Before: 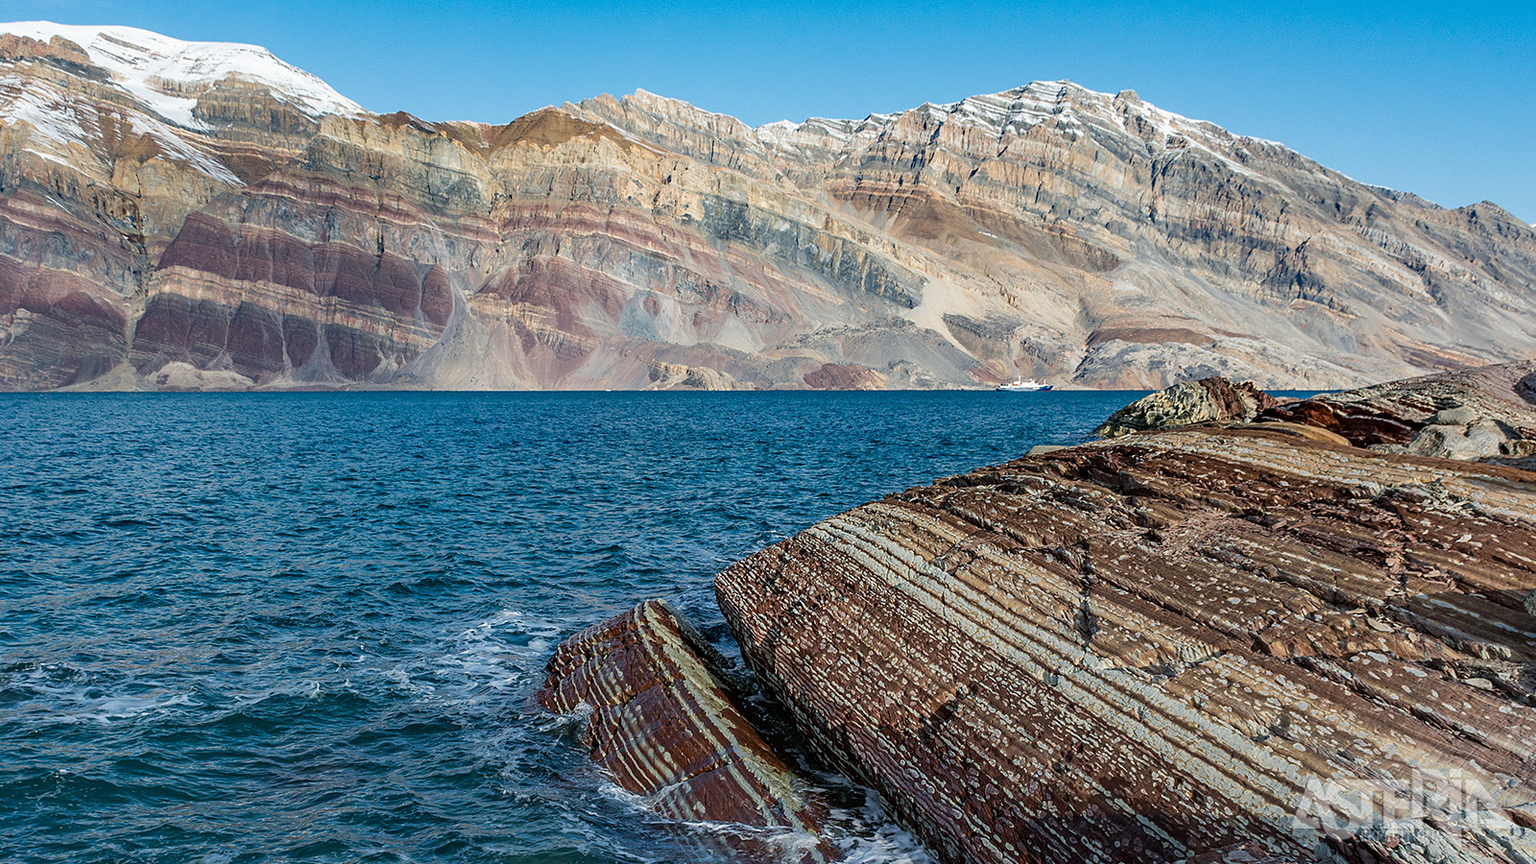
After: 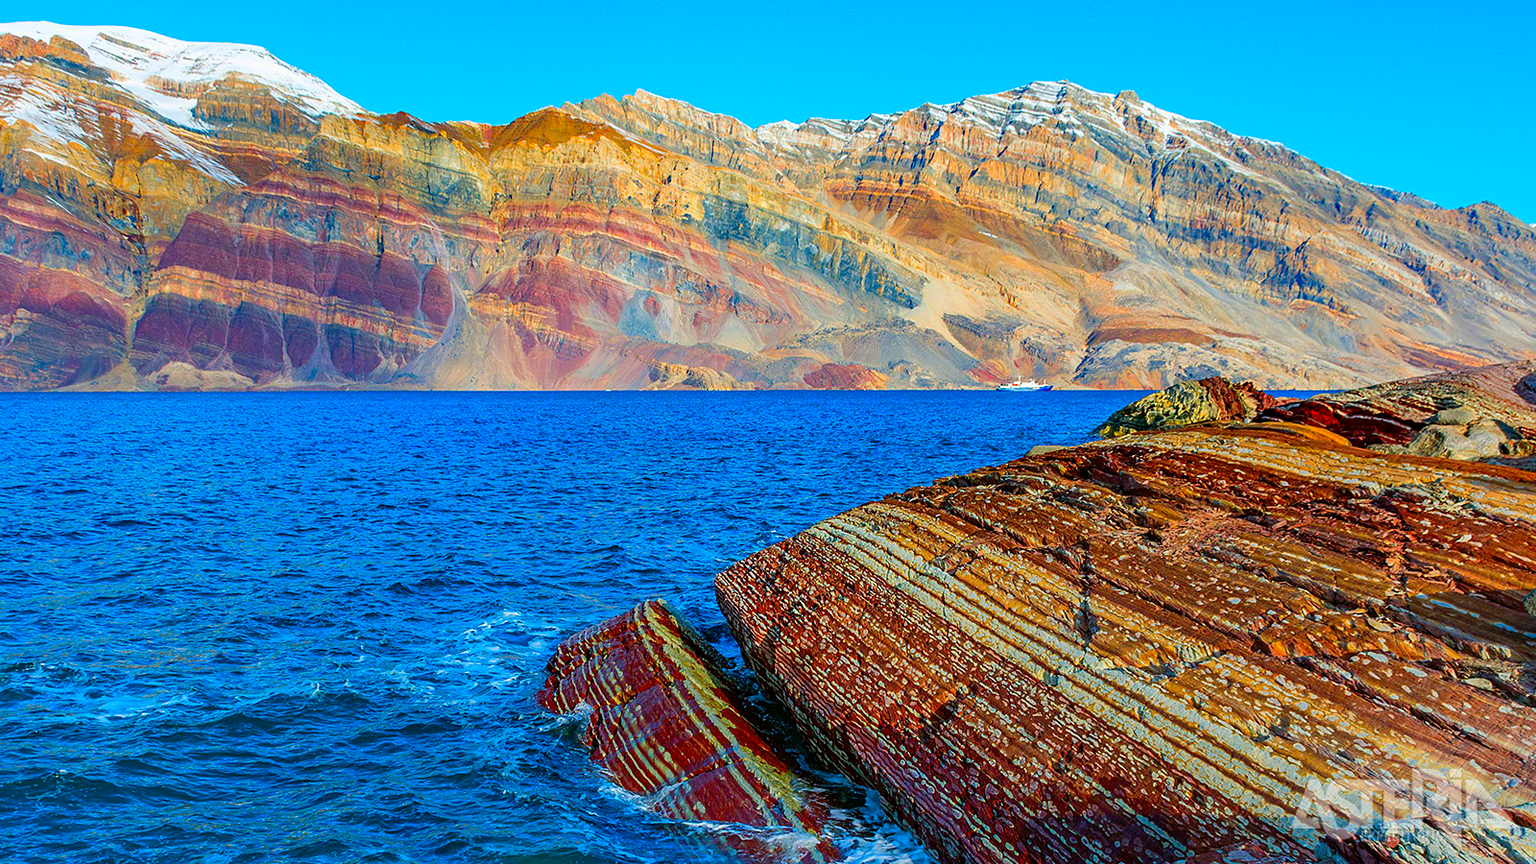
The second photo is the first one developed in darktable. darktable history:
color correction: saturation 3
